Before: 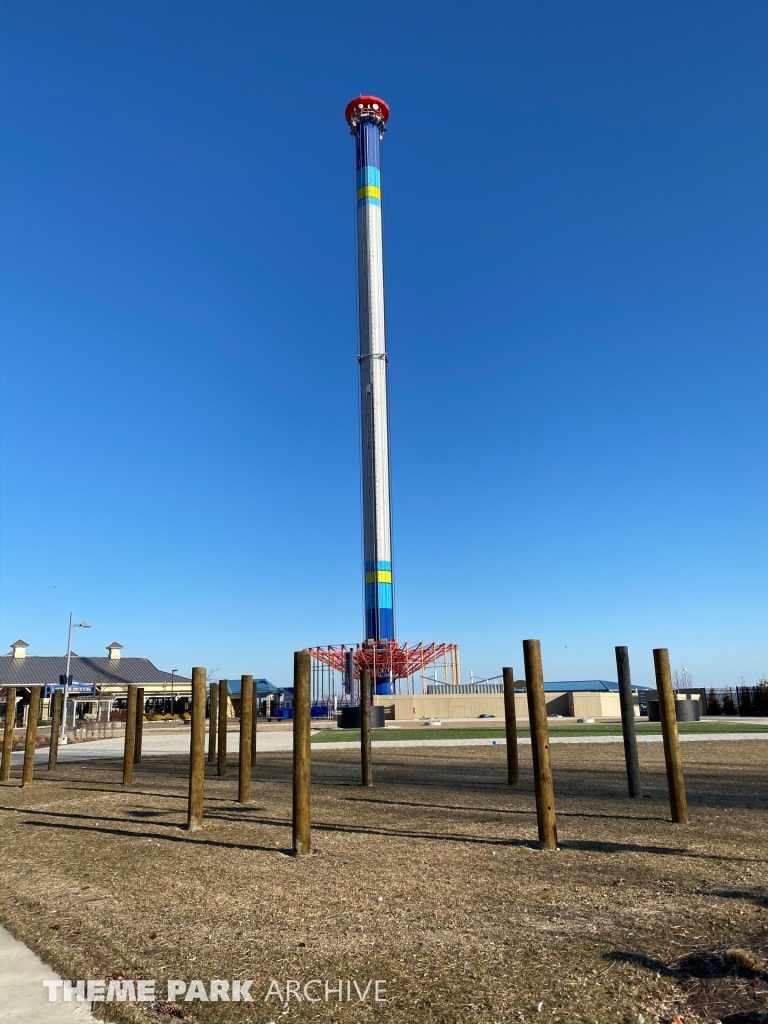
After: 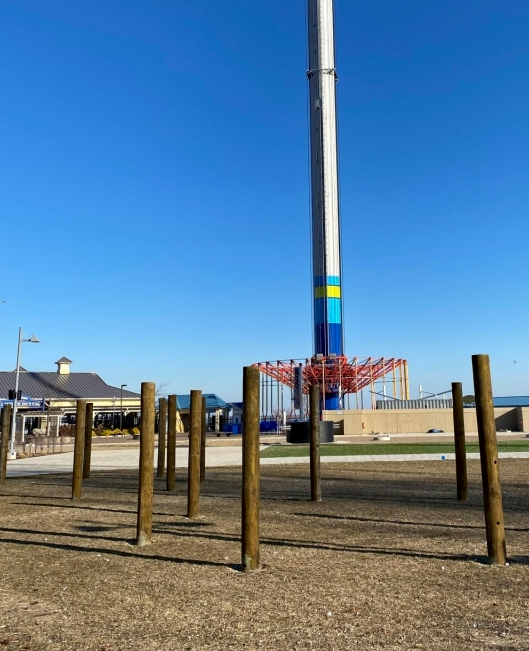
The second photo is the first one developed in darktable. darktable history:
haze removal: compatibility mode true, adaptive false
crop: left 6.72%, top 27.922%, right 24.345%, bottom 8.416%
